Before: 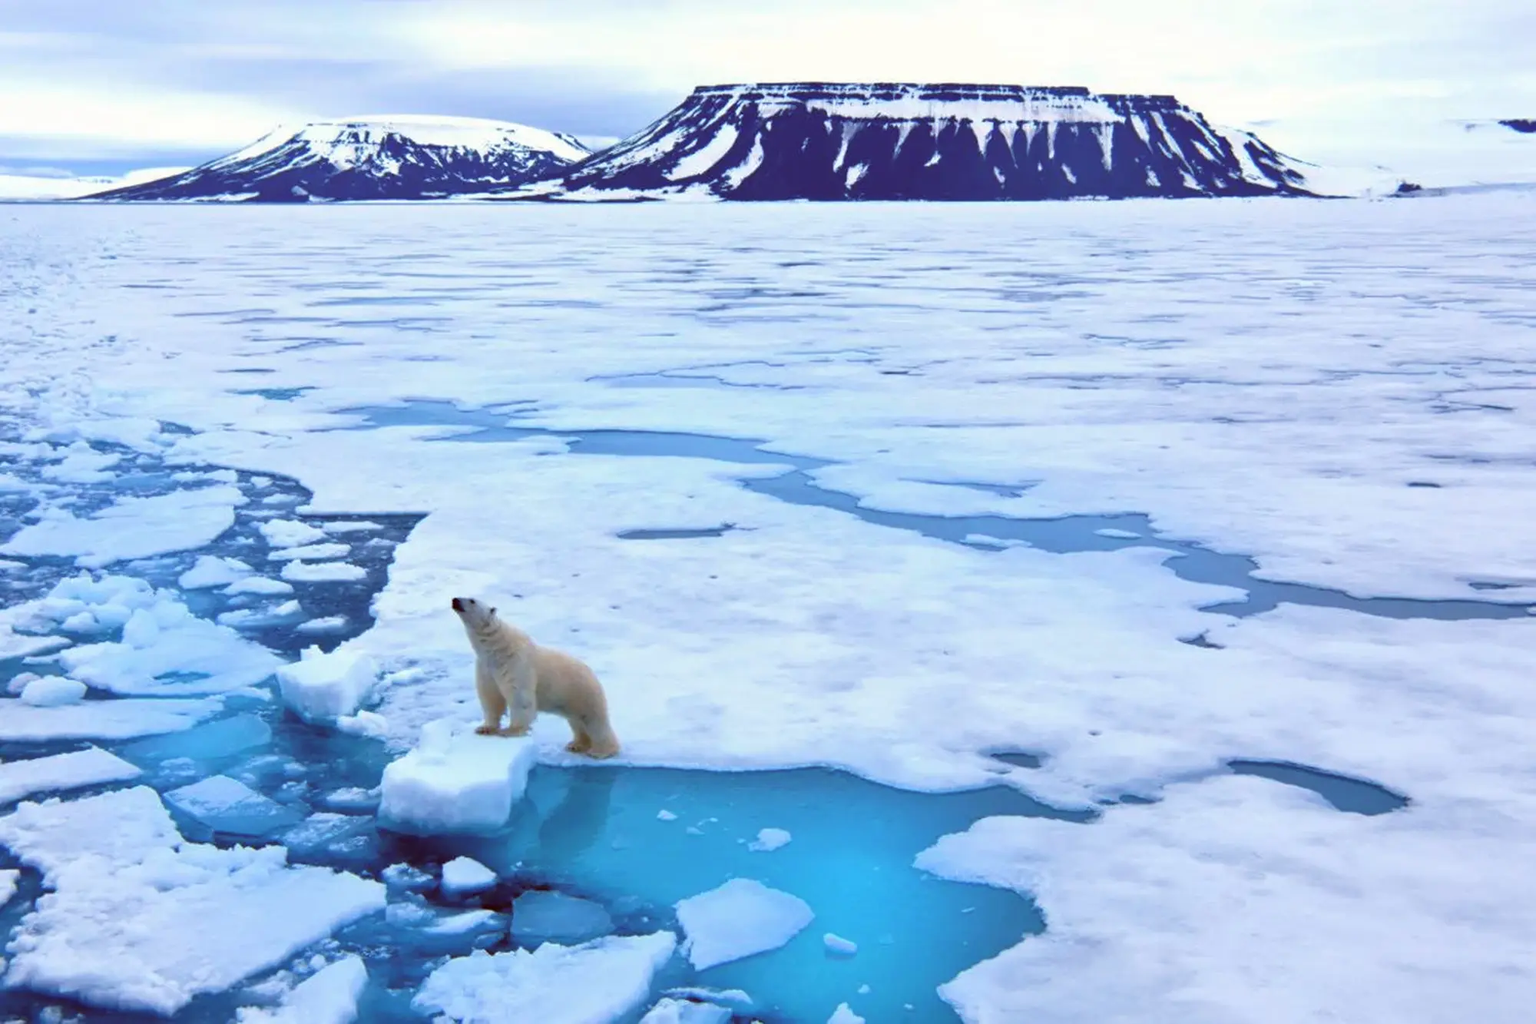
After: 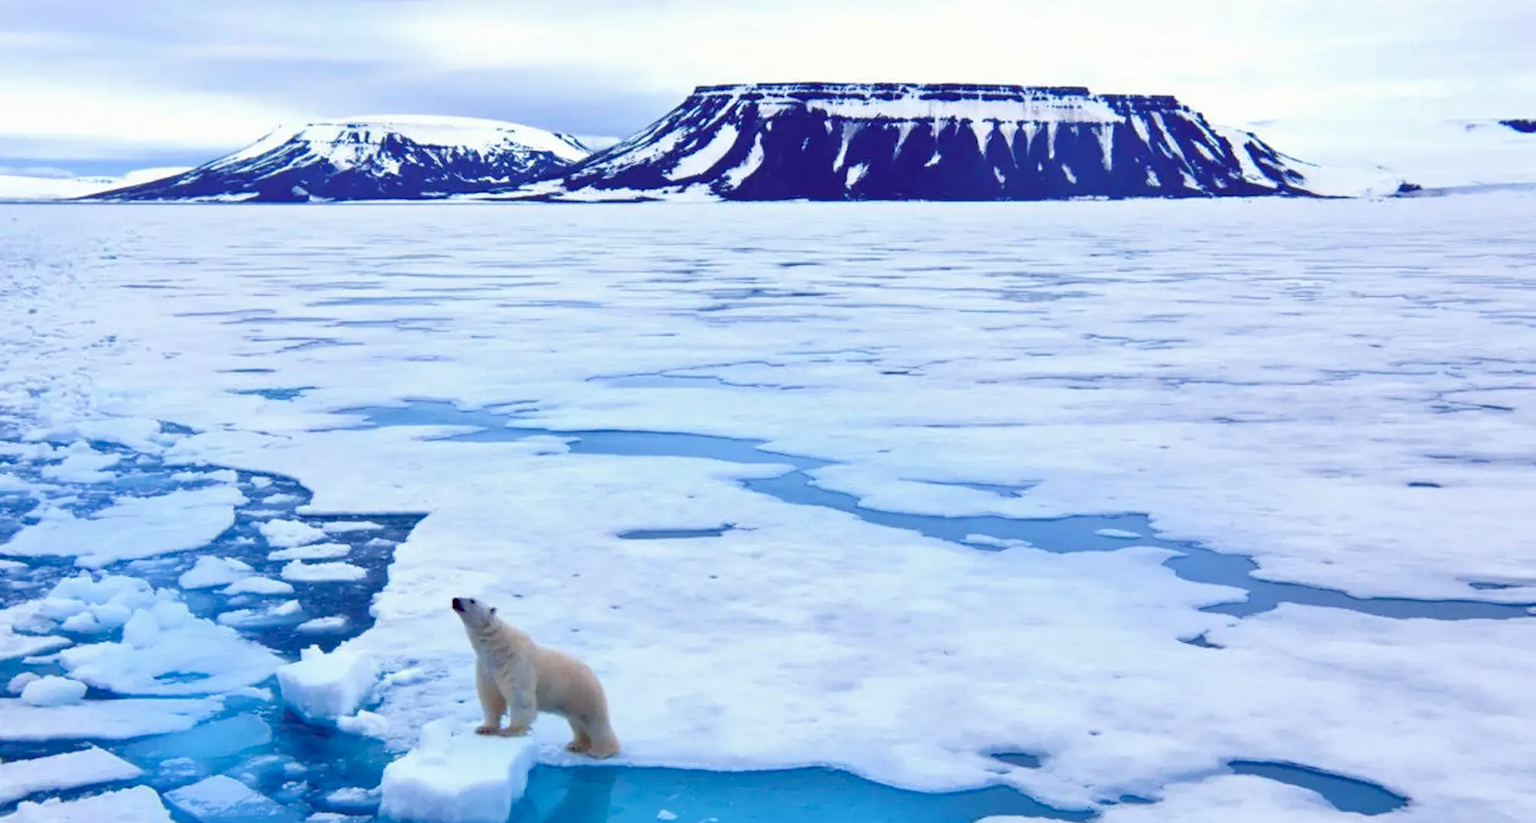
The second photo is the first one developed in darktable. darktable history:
color balance rgb: global offset › luminance -0.303%, global offset › chroma 0.302%, global offset › hue 262.62°, perceptual saturation grading › global saturation 0.438%, perceptual saturation grading › highlights -18.12%, perceptual saturation grading › mid-tones 7.224%, perceptual saturation grading › shadows 27.621%, global vibrance 14.846%
shadows and highlights: radius 329.39, shadows 55.27, highlights -99.25, compress 94.22%, soften with gaussian
crop: bottom 19.565%
